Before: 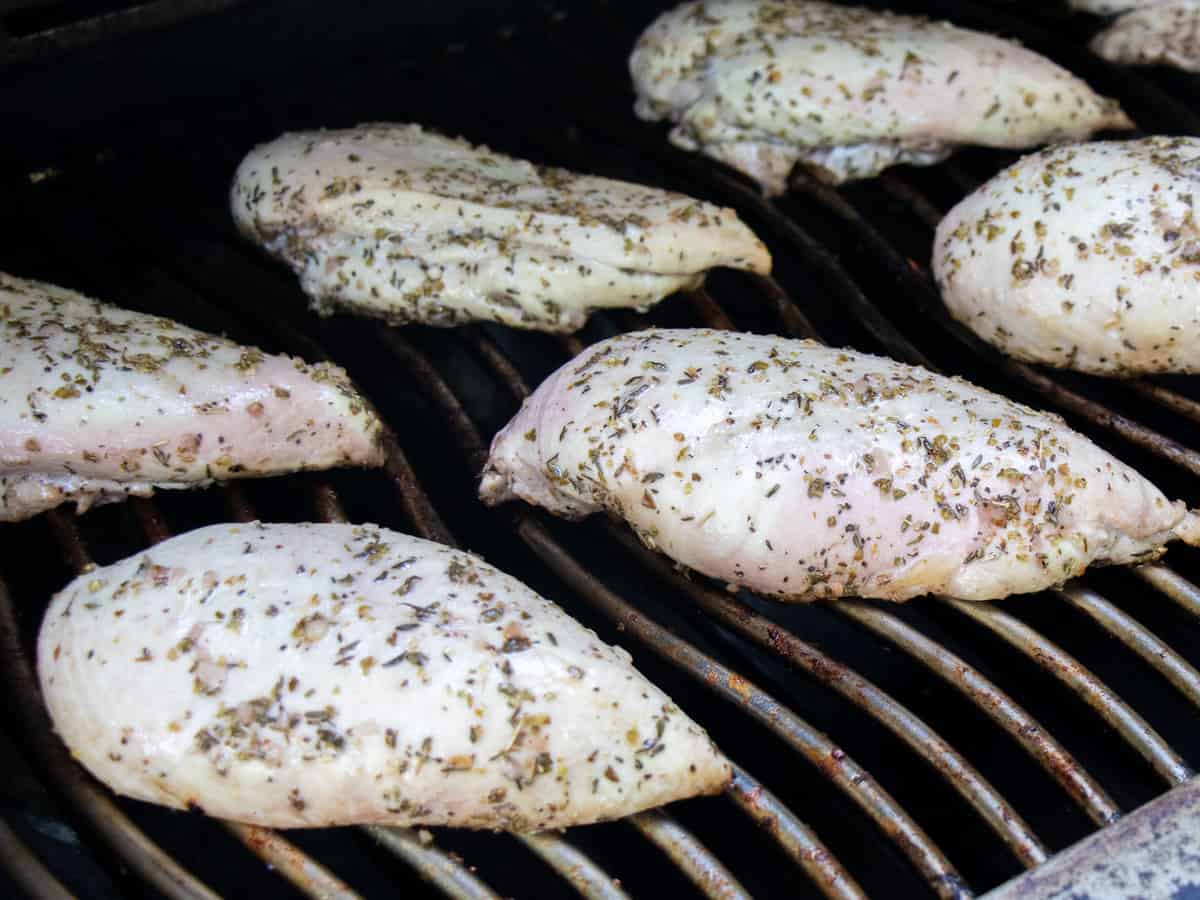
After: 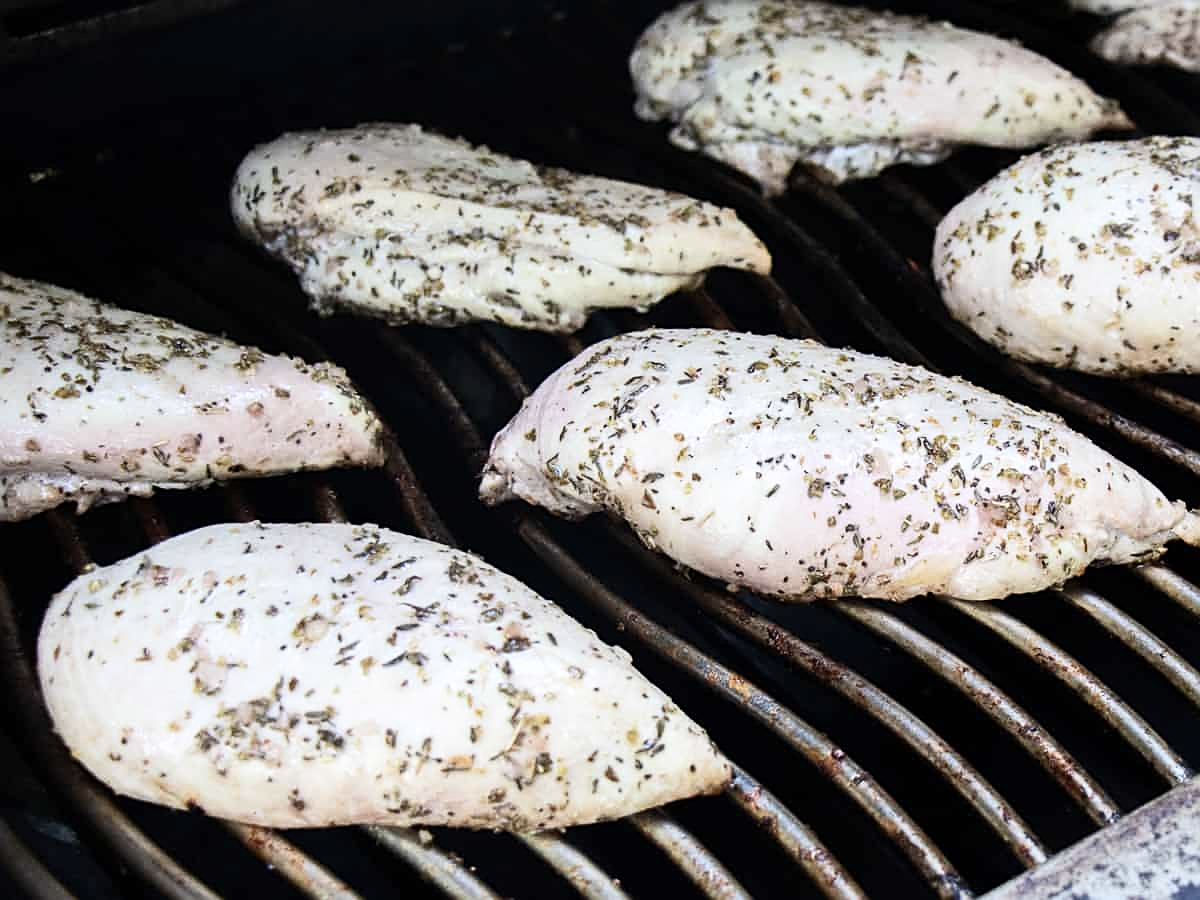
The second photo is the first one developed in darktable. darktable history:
contrast brightness saturation: contrast 0.241, brightness 0.091
color correction: highlights b* -0.039, saturation 0.77
sharpen: on, module defaults
